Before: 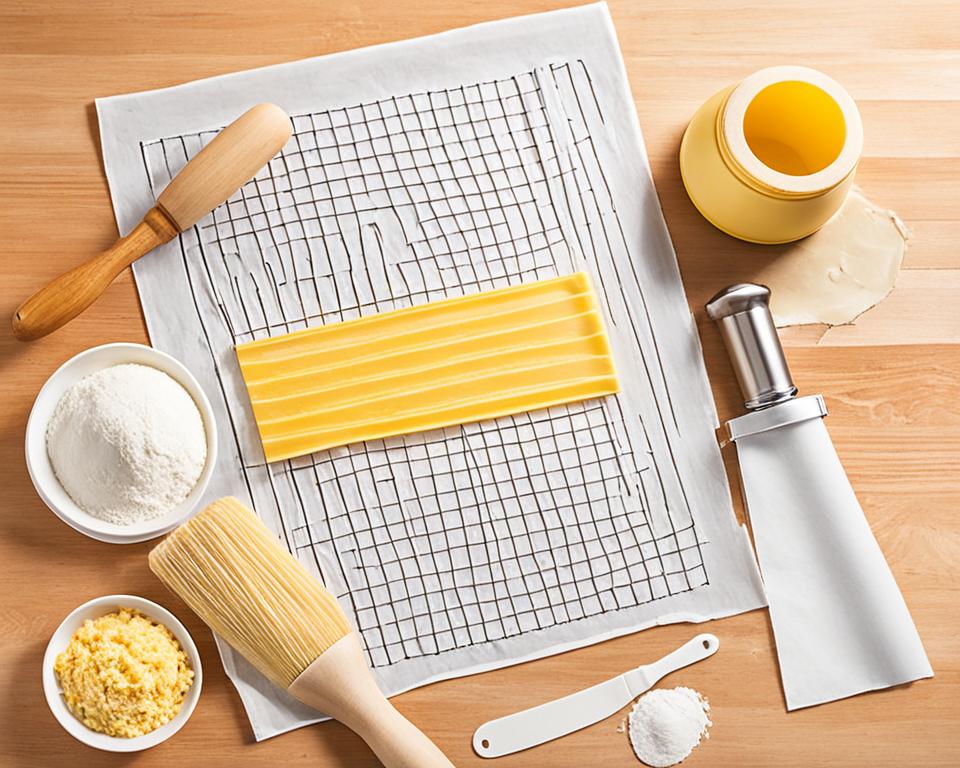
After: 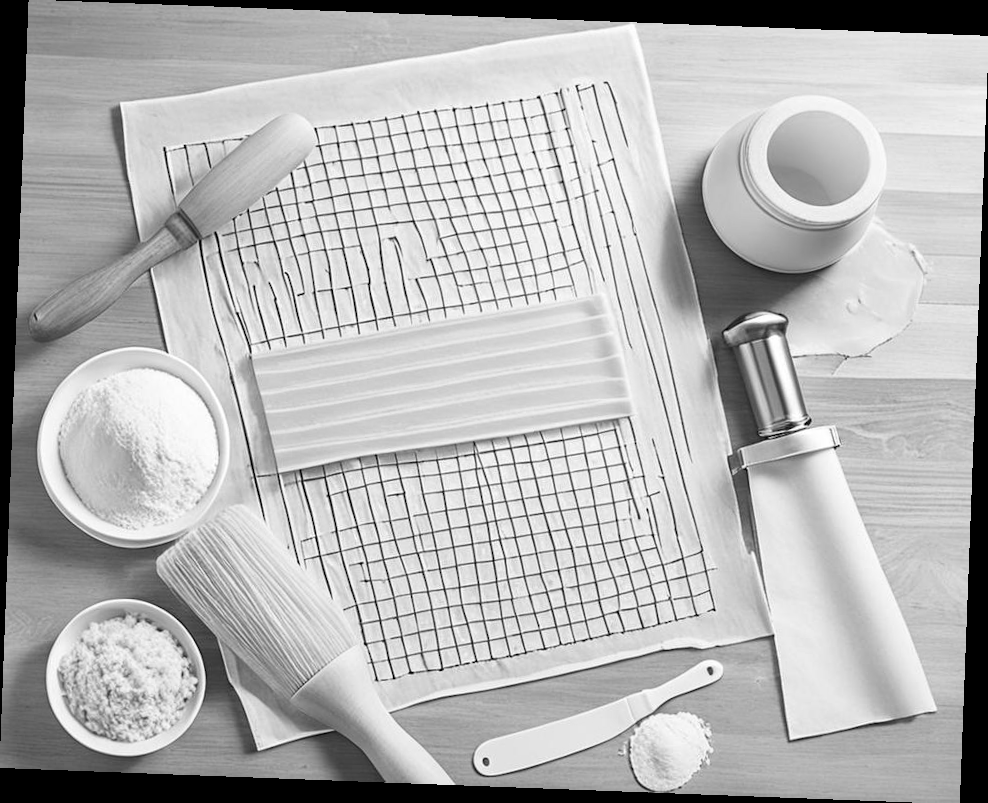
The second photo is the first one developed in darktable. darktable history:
monochrome: on, module defaults
rotate and perspective: rotation 2.17°, automatic cropping off
color zones: curves: ch1 [(0, 0.292) (0.001, 0.292) (0.2, 0.264) (0.4, 0.248) (0.6, 0.248) (0.8, 0.264) (0.999, 0.292) (1, 0.292)]
